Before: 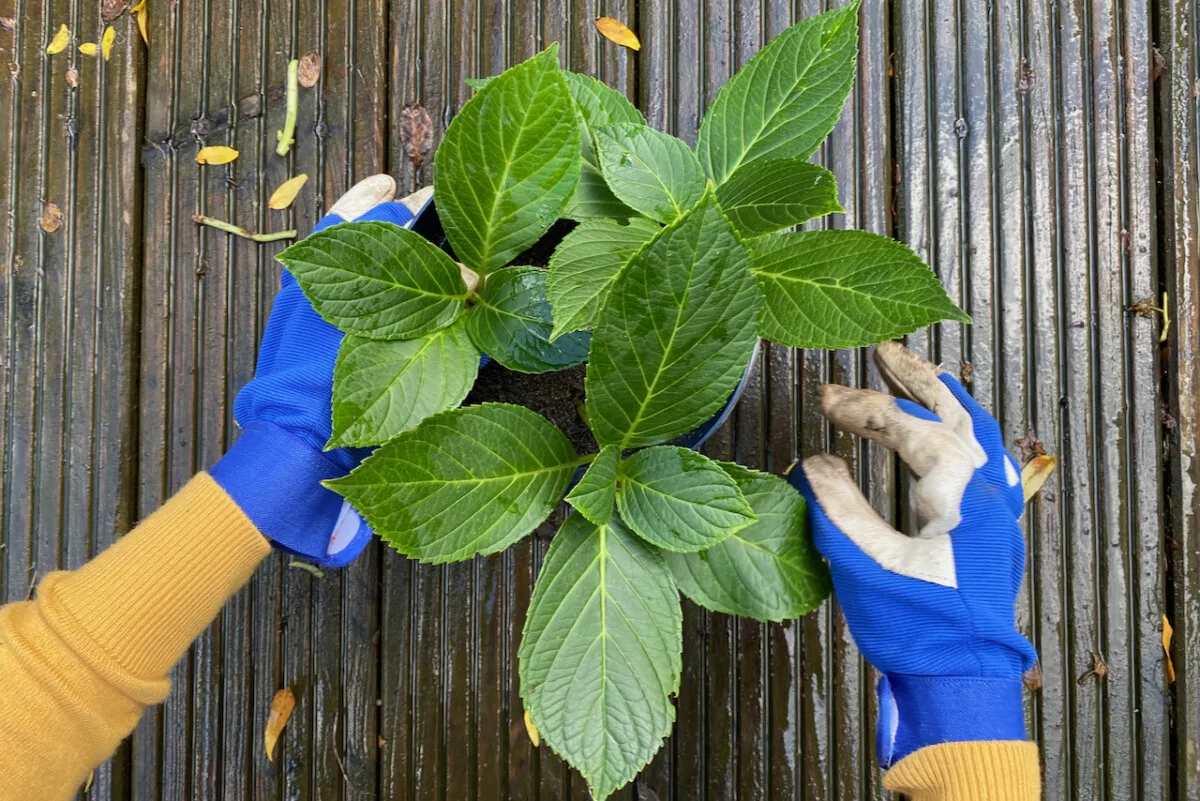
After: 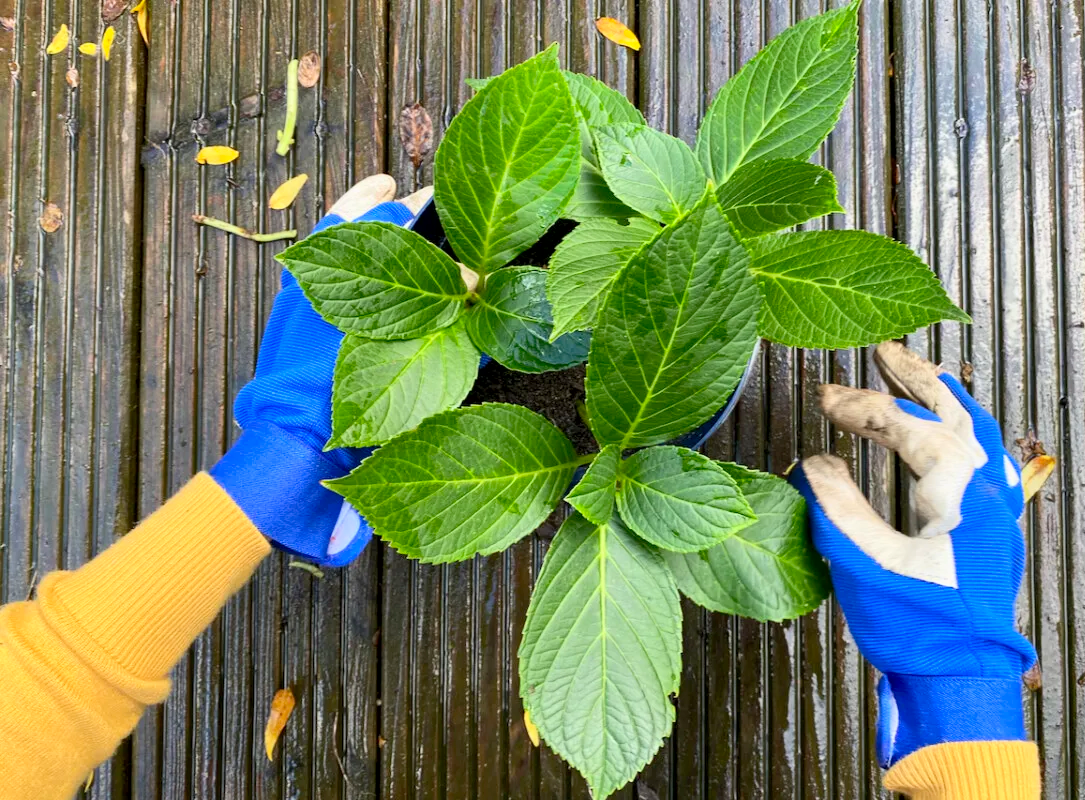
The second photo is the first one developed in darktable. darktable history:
crop: right 9.509%, bottom 0.031%
contrast brightness saturation: contrast 0.2, brightness 0.16, saturation 0.22
